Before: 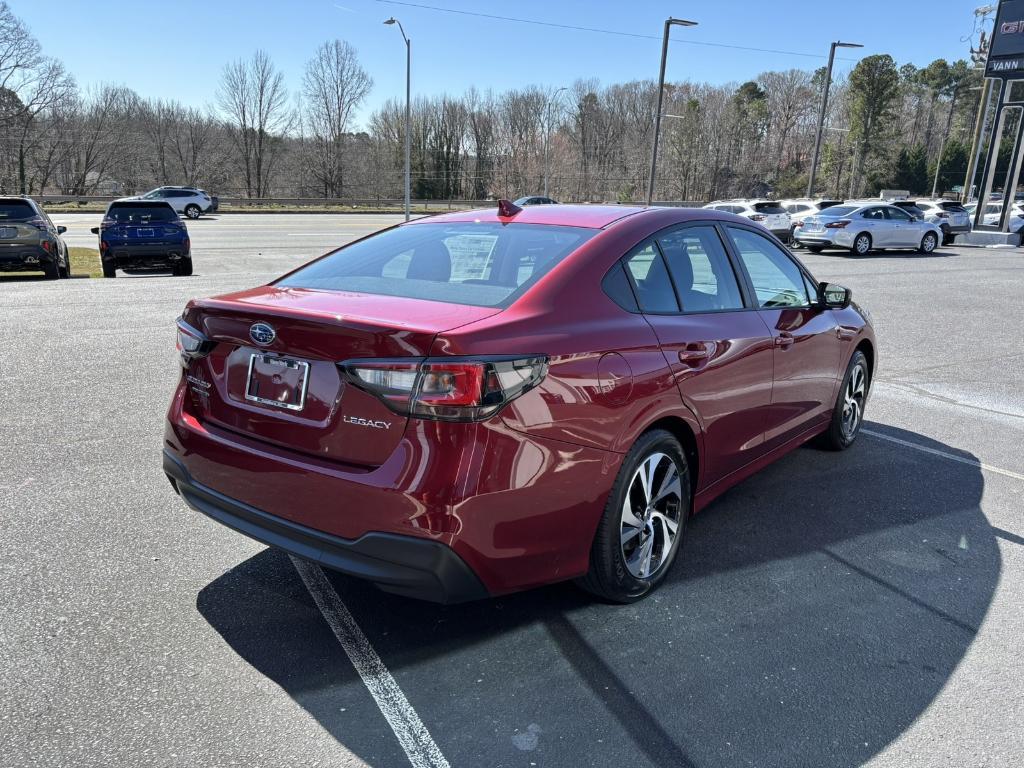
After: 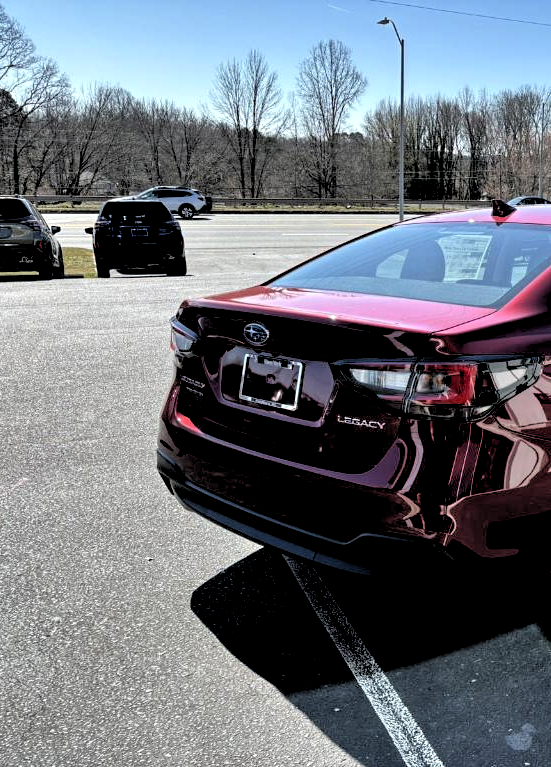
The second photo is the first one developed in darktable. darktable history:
contrast equalizer: octaves 7, y [[0.6 ×6], [0.55 ×6], [0 ×6], [0 ×6], [0 ×6]], mix 0.3
shadows and highlights: shadows 25, highlights -48, soften with gaussian
crop: left 0.587%, right 45.588%, bottom 0.086%
rgb levels: levels [[0.034, 0.472, 0.904], [0, 0.5, 1], [0, 0.5, 1]]
